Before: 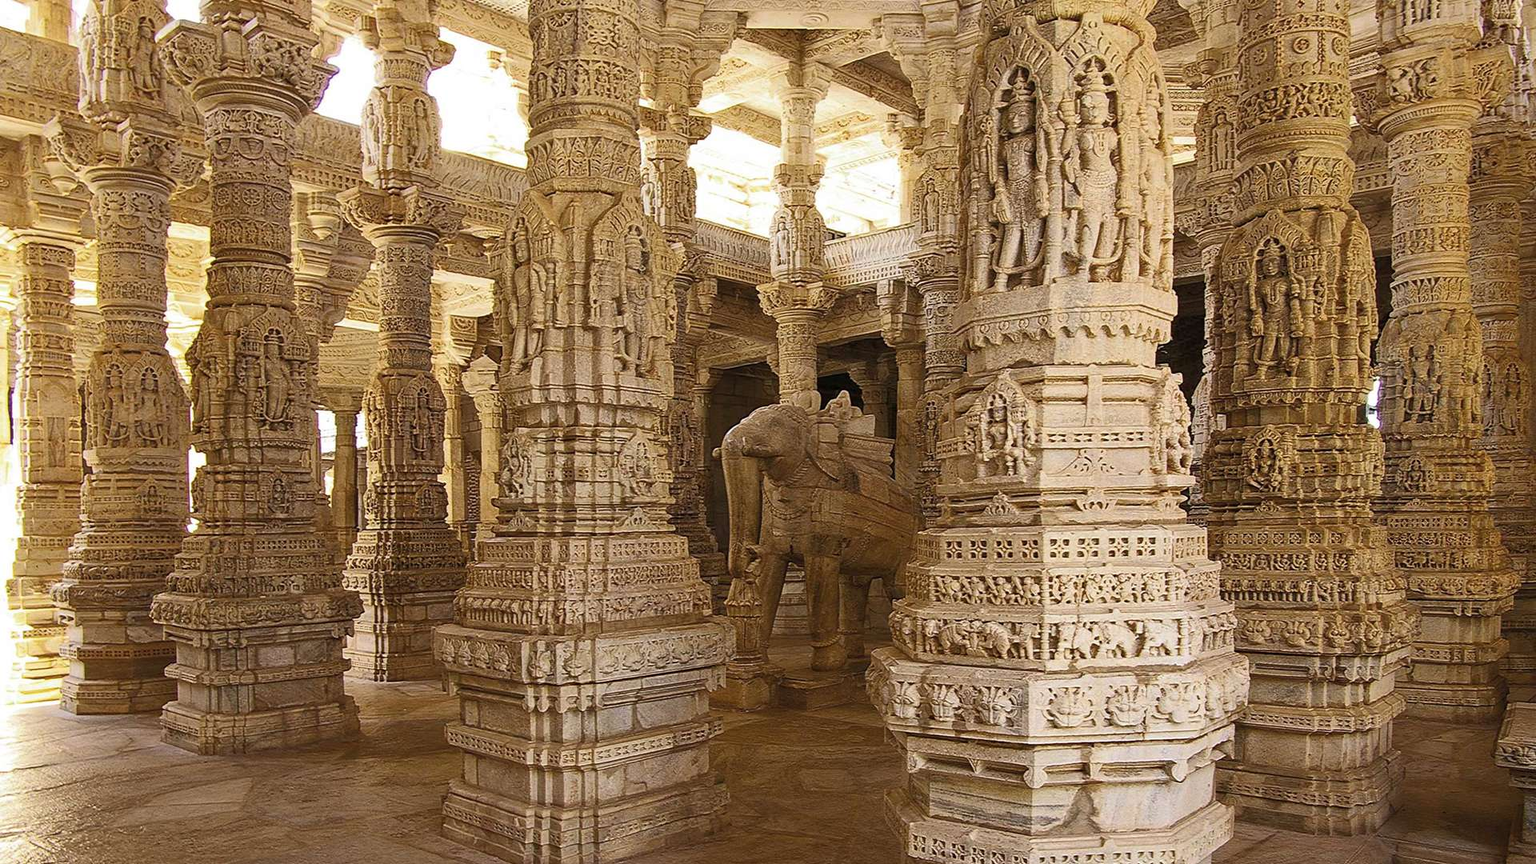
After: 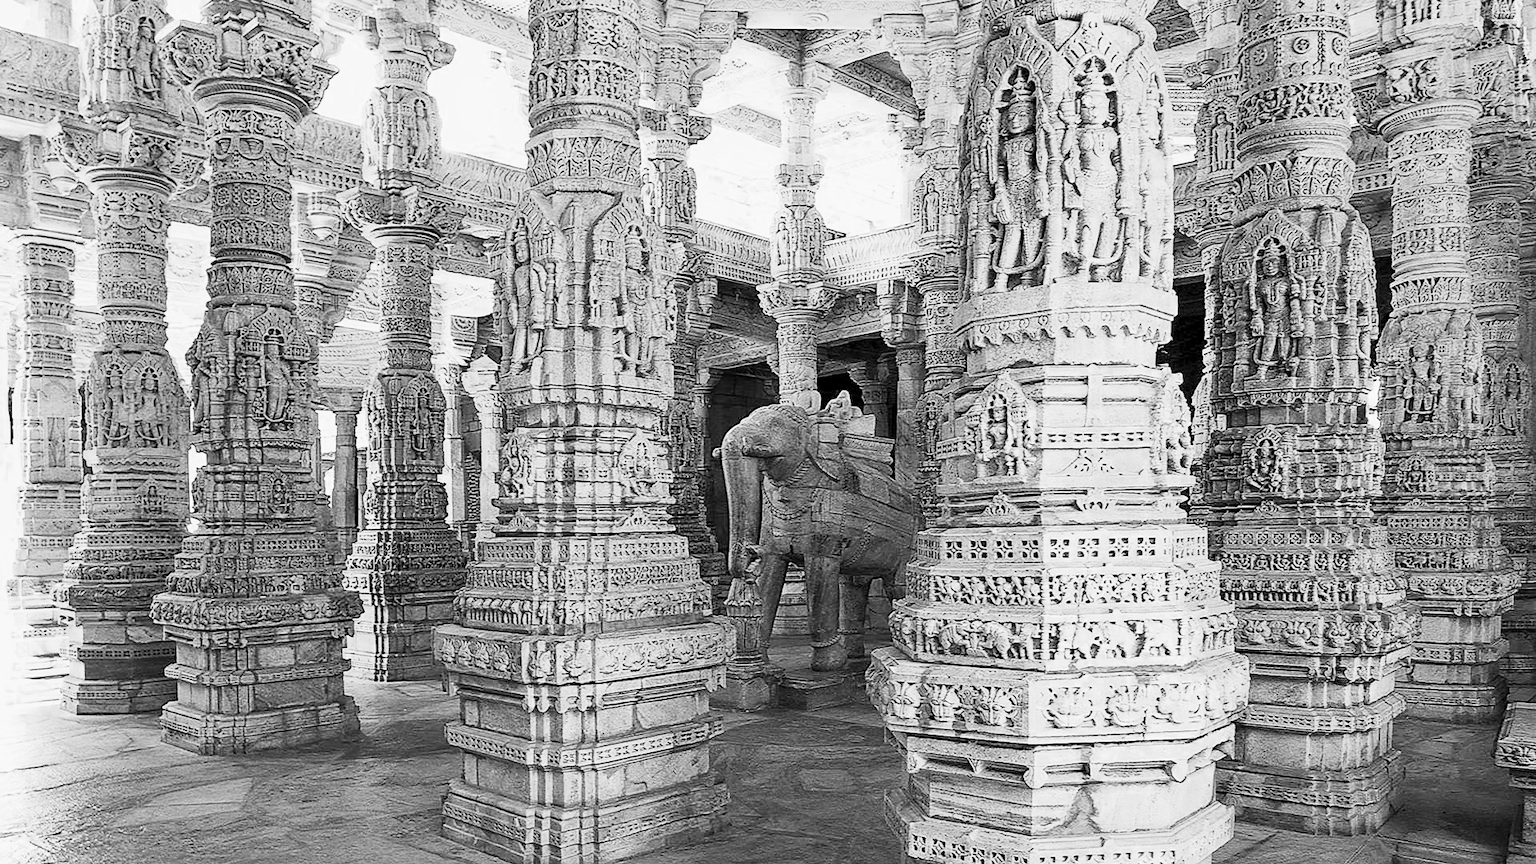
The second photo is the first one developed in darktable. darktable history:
contrast equalizer: octaves 7, y [[0.6 ×6], [0.55 ×6], [0 ×6], [0 ×6], [0 ×6]], mix 0.3
color zones: curves: ch0 [(0, 0.5) (0.125, 0.4) (0.25, 0.5) (0.375, 0.4) (0.5, 0.4) (0.625, 0.35) (0.75, 0.35) (0.875, 0.5)]; ch1 [(0, 0.35) (0.125, 0.45) (0.25, 0.35) (0.375, 0.35) (0.5, 0.35) (0.625, 0.35) (0.75, 0.45) (0.875, 0.35)]; ch2 [(0, 0.6) (0.125, 0.5) (0.25, 0.5) (0.375, 0.6) (0.5, 0.6) (0.625, 0.5) (0.75, 0.5) (0.875, 0.5)]
denoise (profiled): strength 1.2, preserve shadows 0, a [-1, 0, 0], y [[0.5 ×7] ×4, [0 ×7], [0.5 ×7]], compensate highlight preservation false
monochrome: on, module defaults
sharpen: amount 0.2
rgb curve: curves: ch0 [(0, 0) (0.21, 0.15) (0.24, 0.21) (0.5, 0.75) (0.75, 0.96) (0.89, 0.99) (1, 1)]; ch1 [(0, 0.02) (0.21, 0.13) (0.25, 0.2) (0.5, 0.67) (0.75, 0.9) (0.89, 0.97) (1, 1)]; ch2 [(0, 0.02) (0.21, 0.13) (0.25, 0.2) (0.5, 0.67) (0.75, 0.9) (0.89, 0.97) (1, 1)], compensate middle gray true
color balance rgb: shadows lift › chroma 1%, shadows lift › hue 113°, highlights gain › chroma 0.2%, highlights gain › hue 333°, perceptual saturation grading › global saturation 20%, perceptual saturation grading › highlights -50%, perceptual saturation grading › shadows 25%, contrast -30%
